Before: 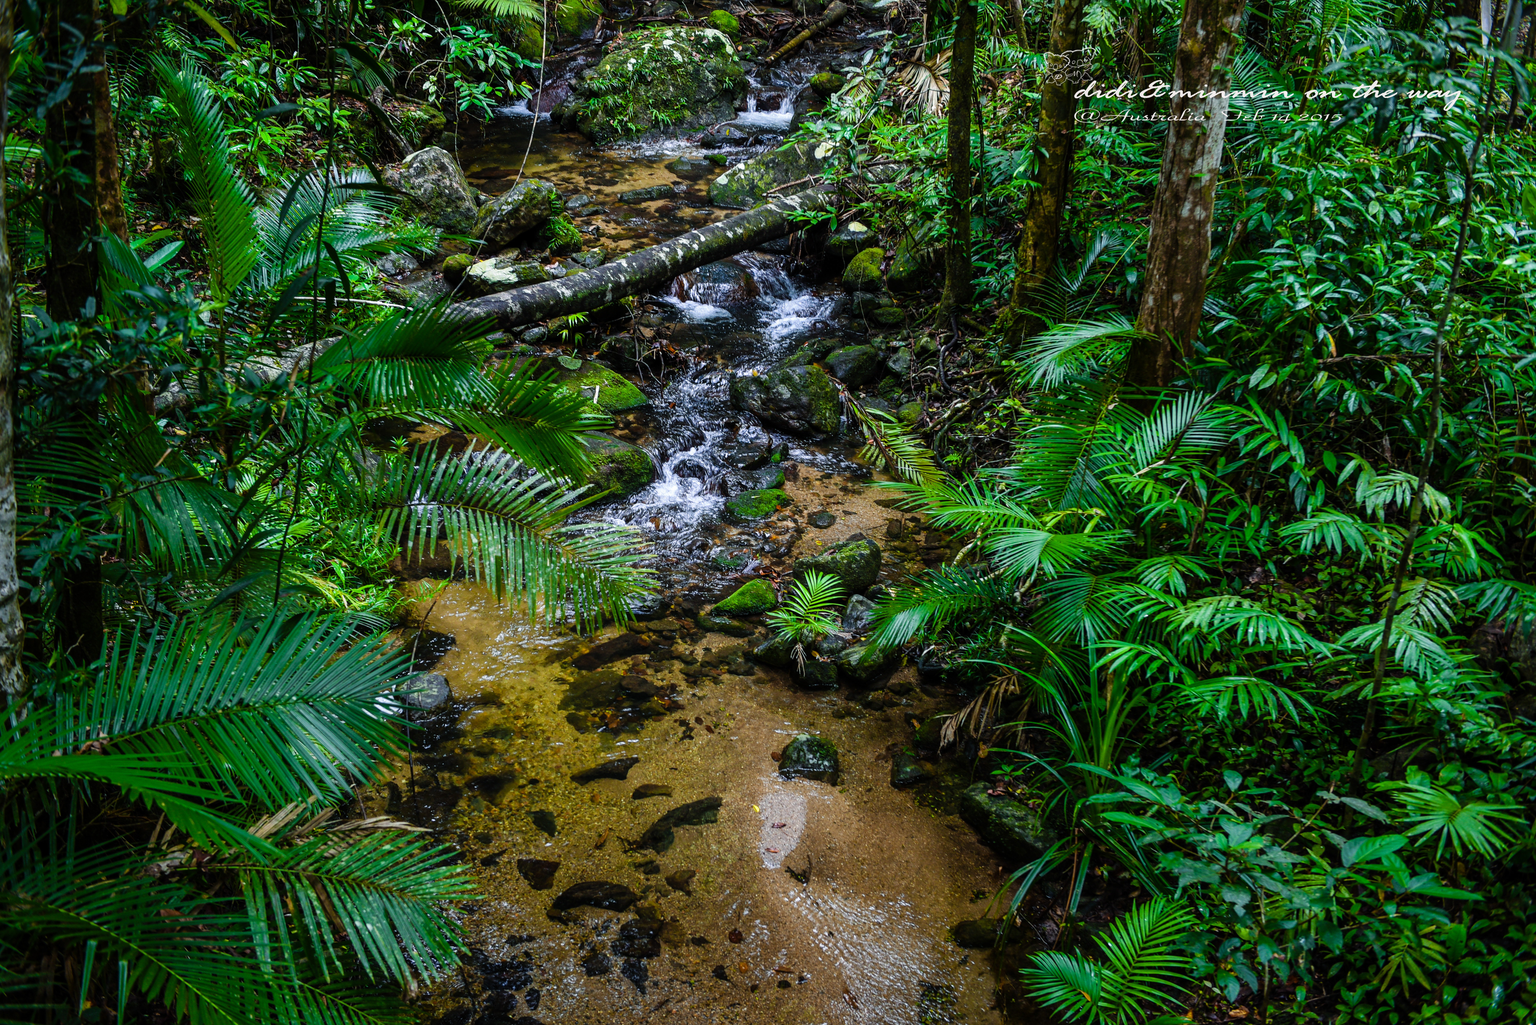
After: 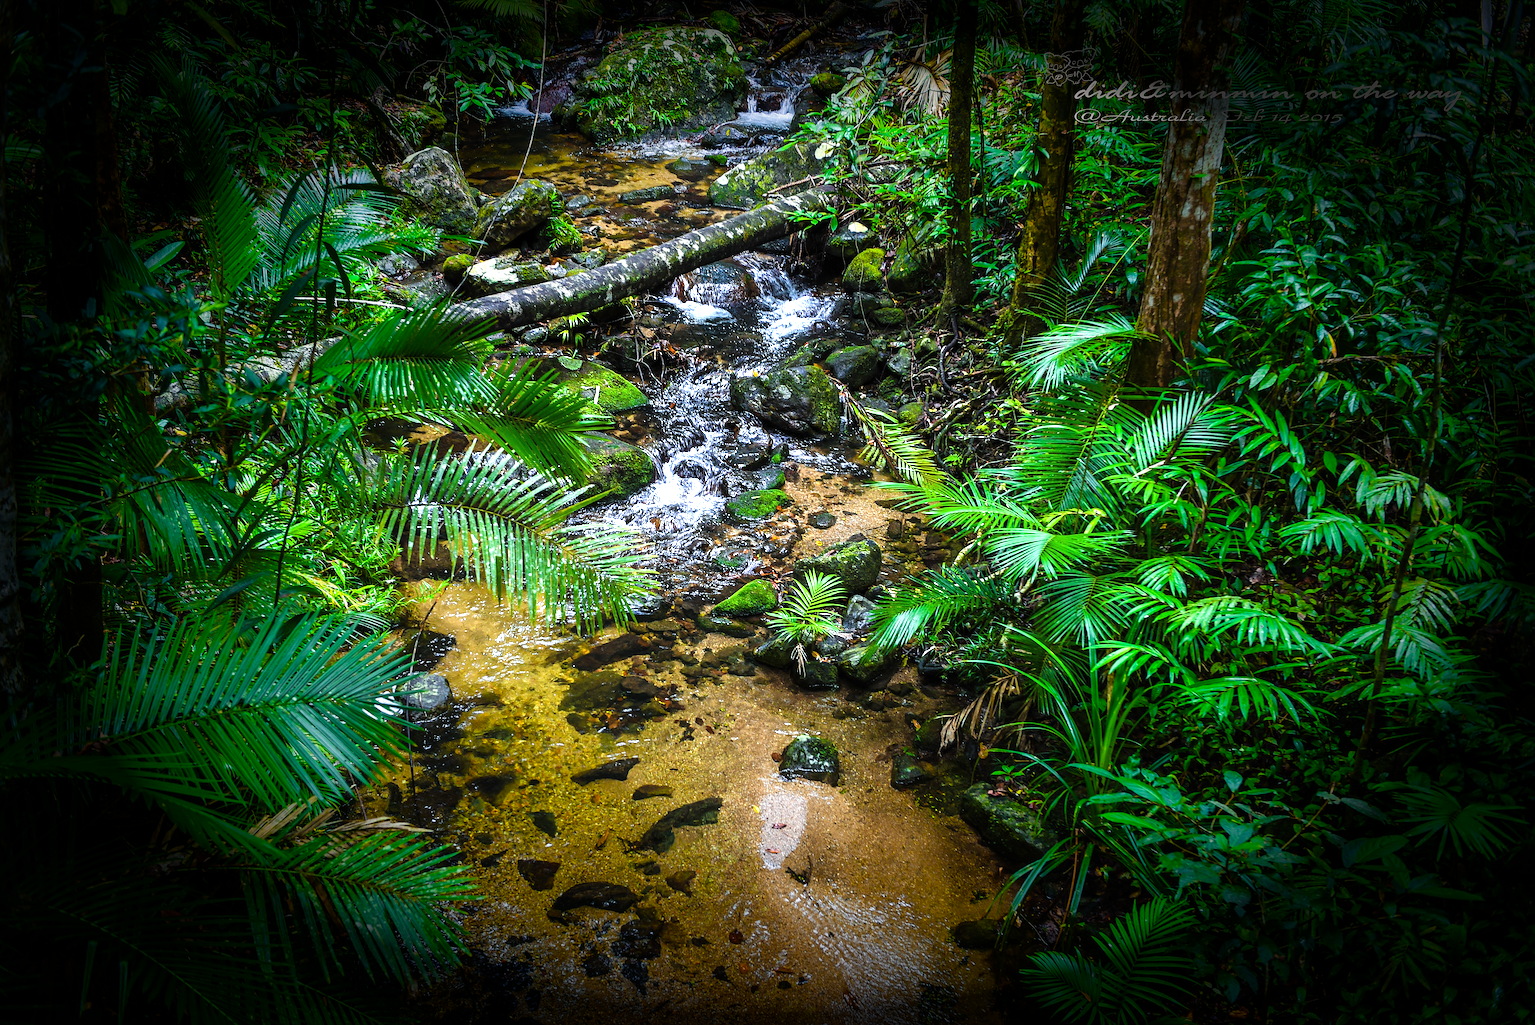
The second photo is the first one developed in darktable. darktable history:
tone equalizer: on, module defaults
vignetting: fall-off start 47.96%, brightness -0.981, saturation 0.5, automatic ratio true, width/height ratio 1.283, unbound false
exposure: black level correction 0, exposure 1.096 EV, compensate highlight preservation false
sharpen: amount 0.492
